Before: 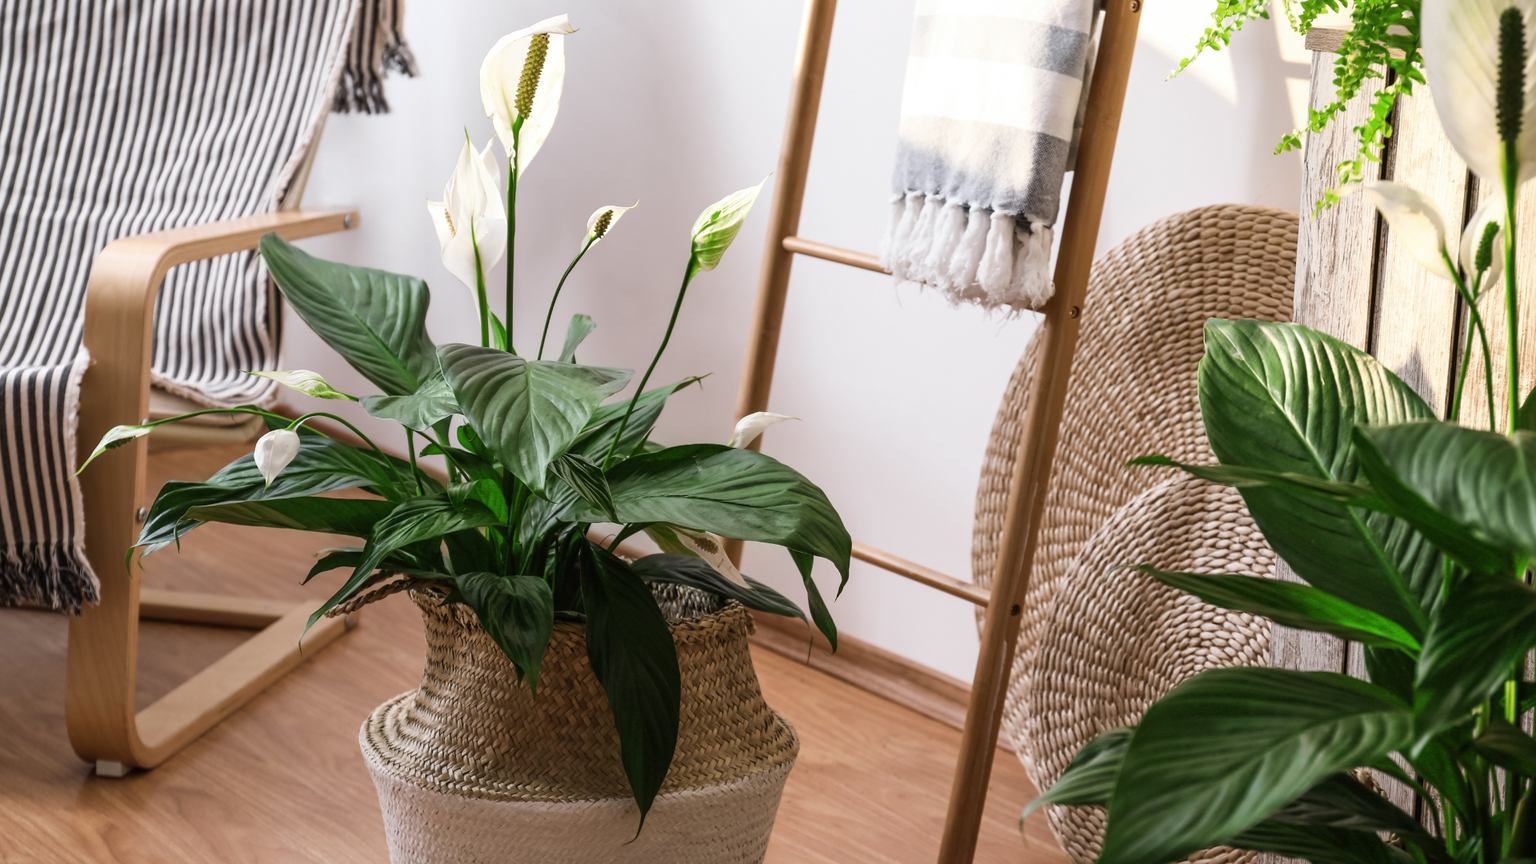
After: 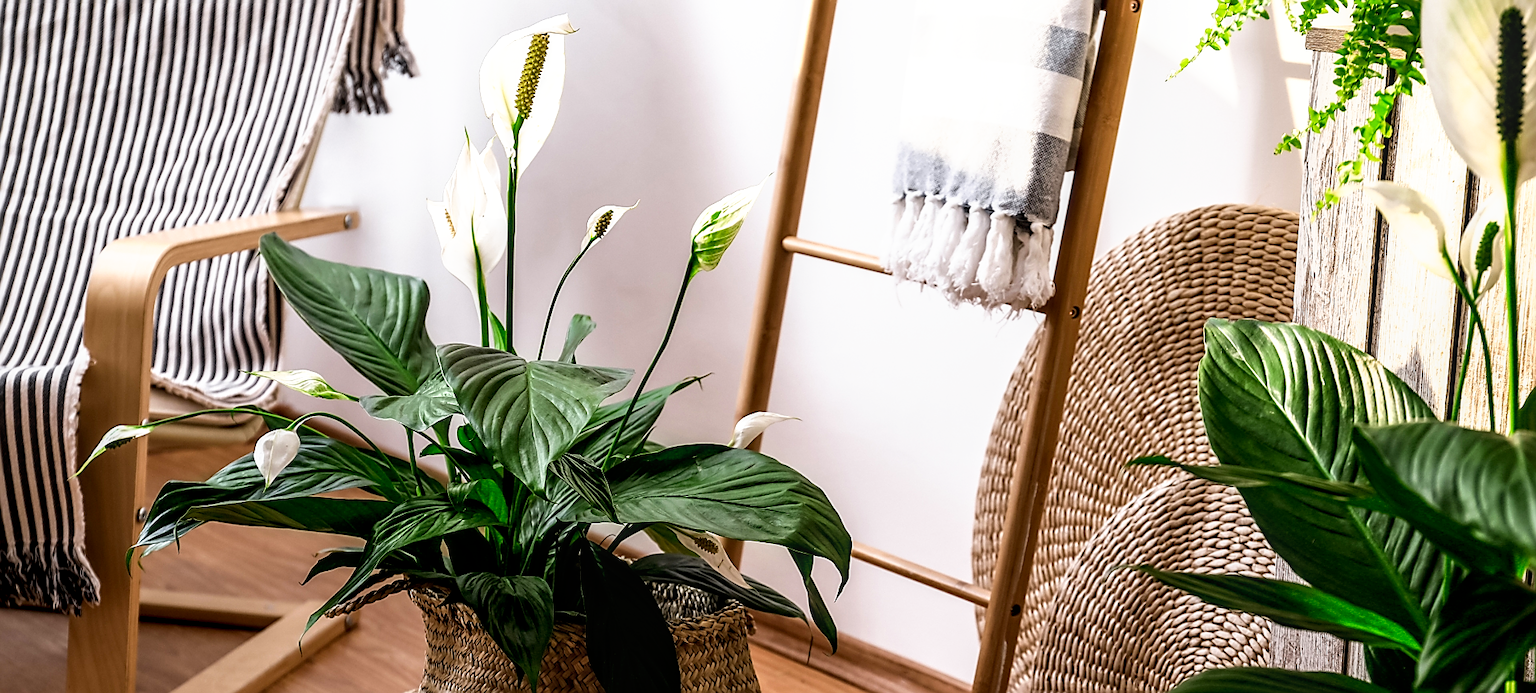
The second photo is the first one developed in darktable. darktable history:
crop: bottom 19.644%
tone curve: curves: ch0 [(0, 0) (0.003, 0) (0.011, 0.001) (0.025, 0.003) (0.044, 0.004) (0.069, 0.007) (0.1, 0.01) (0.136, 0.033) (0.177, 0.082) (0.224, 0.141) (0.277, 0.208) (0.335, 0.282) (0.399, 0.363) (0.468, 0.451) (0.543, 0.545) (0.623, 0.647) (0.709, 0.756) (0.801, 0.87) (0.898, 0.972) (1, 1)], preserve colors none
local contrast: on, module defaults
sharpen: radius 1.4, amount 1.25, threshold 0.7
